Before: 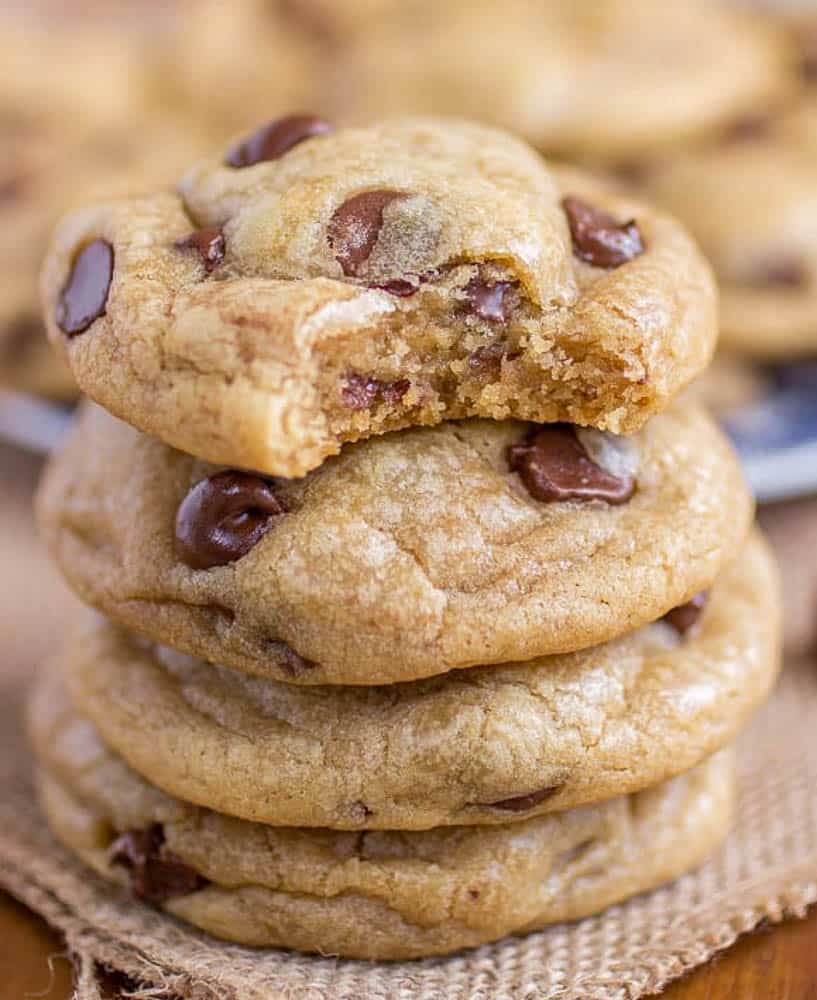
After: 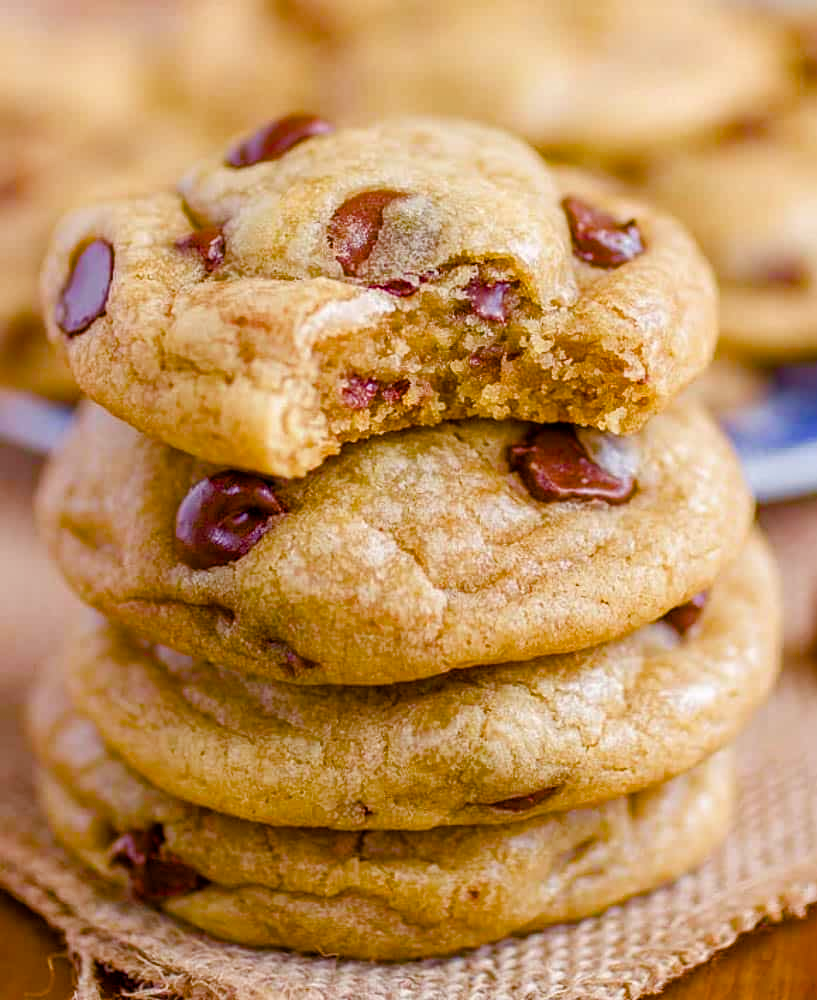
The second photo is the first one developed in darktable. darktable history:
tone equalizer: -7 EV 0.13 EV, smoothing diameter 25%, edges refinement/feathering 10, preserve details guided filter
color balance rgb: perceptual saturation grading › global saturation 24.74%, perceptual saturation grading › highlights -51.22%, perceptual saturation grading › mid-tones 19.16%, perceptual saturation grading › shadows 60.98%, global vibrance 50%
